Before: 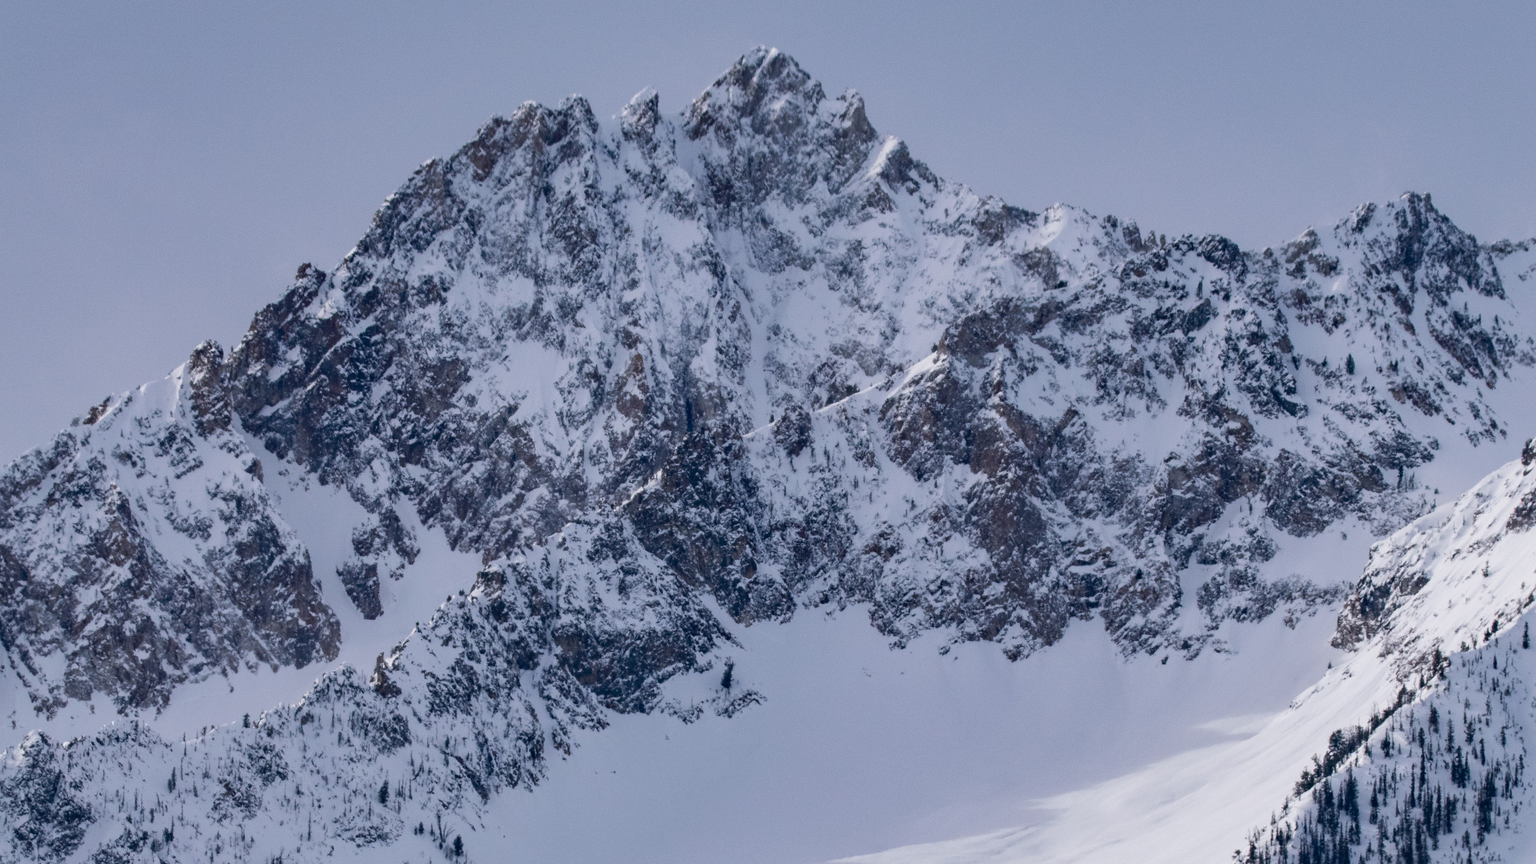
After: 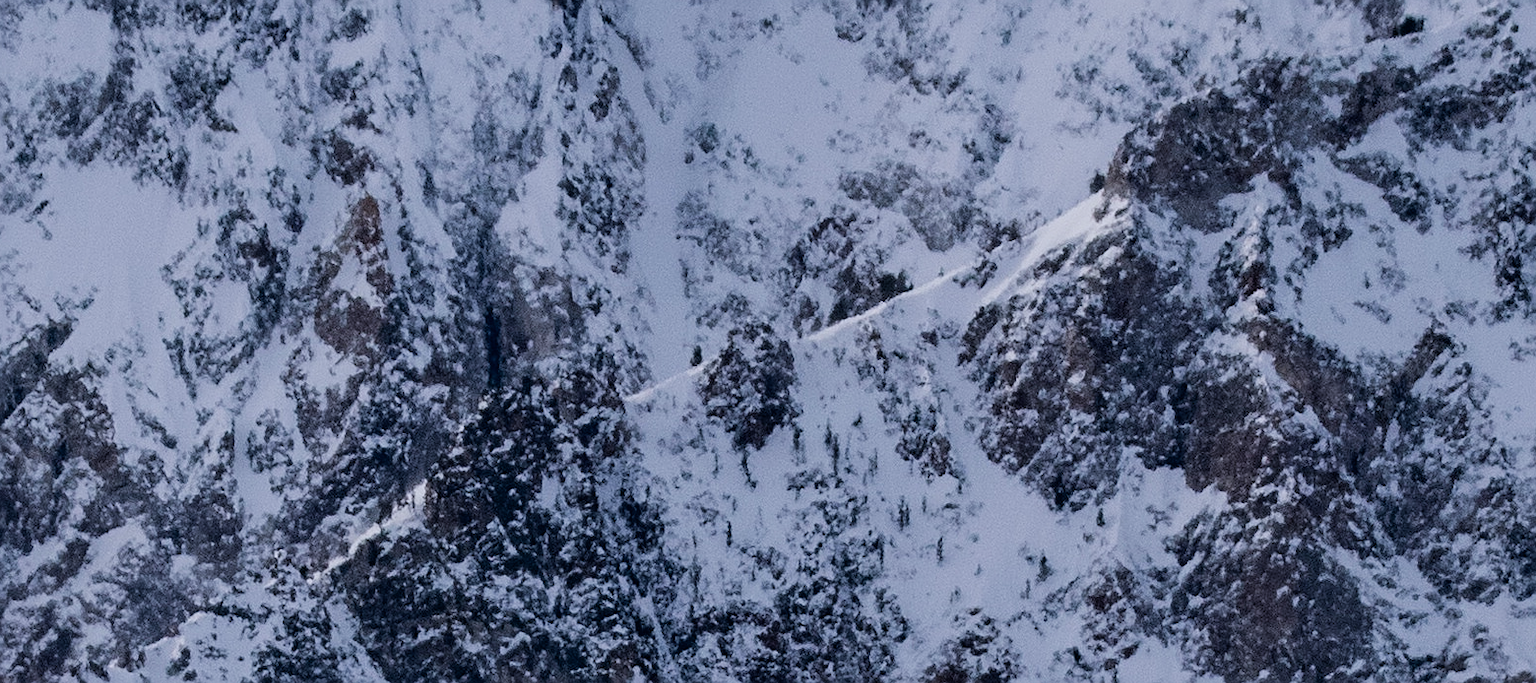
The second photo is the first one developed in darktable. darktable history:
color correction: highlights a* -0.081, highlights b* -6.02, shadows a* -0.134, shadows b* -0.088
crop: left 31.841%, top 31.74%, right 27.527%, bottom 36.096%
sharpen: amount 0.498
filmic rgb: black relative exposure -7.65 EV, white relative exposure 3.99 EV, threshold 2.99 EV, hardness 4.02, contrast 1.097, highlights saturation mix -29.13%, enable highlight reconstruction true
